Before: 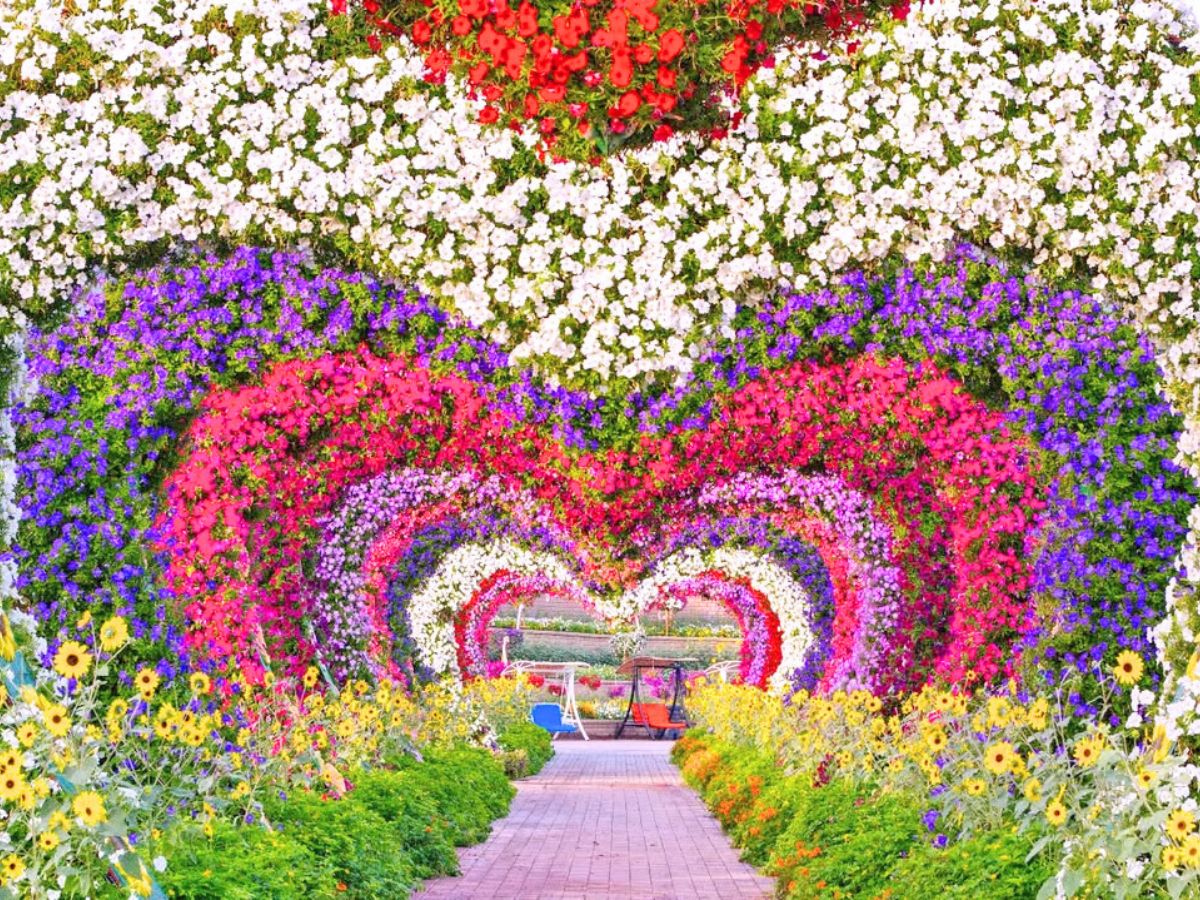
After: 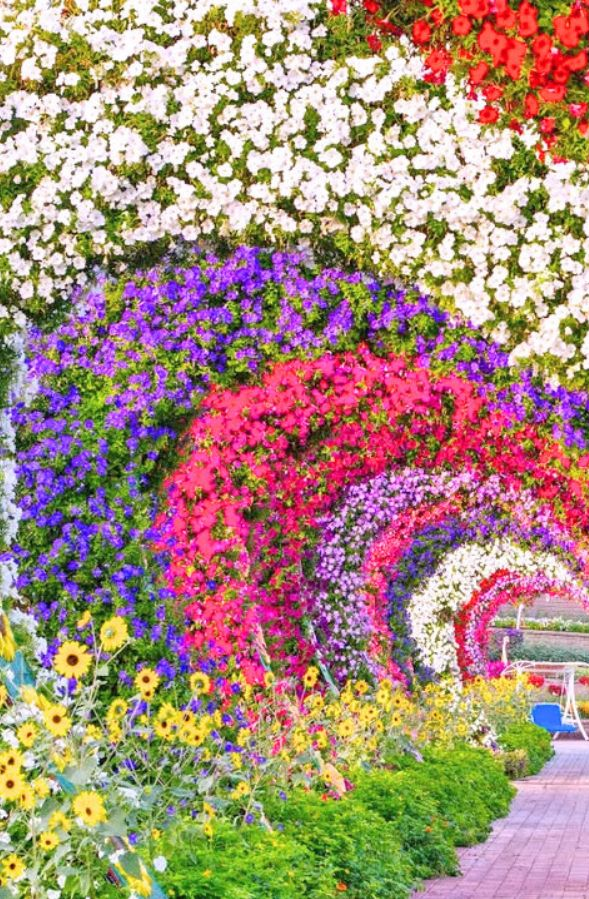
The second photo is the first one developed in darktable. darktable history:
crop and rotate: left 0.013%, top 0%, right 50.887%
